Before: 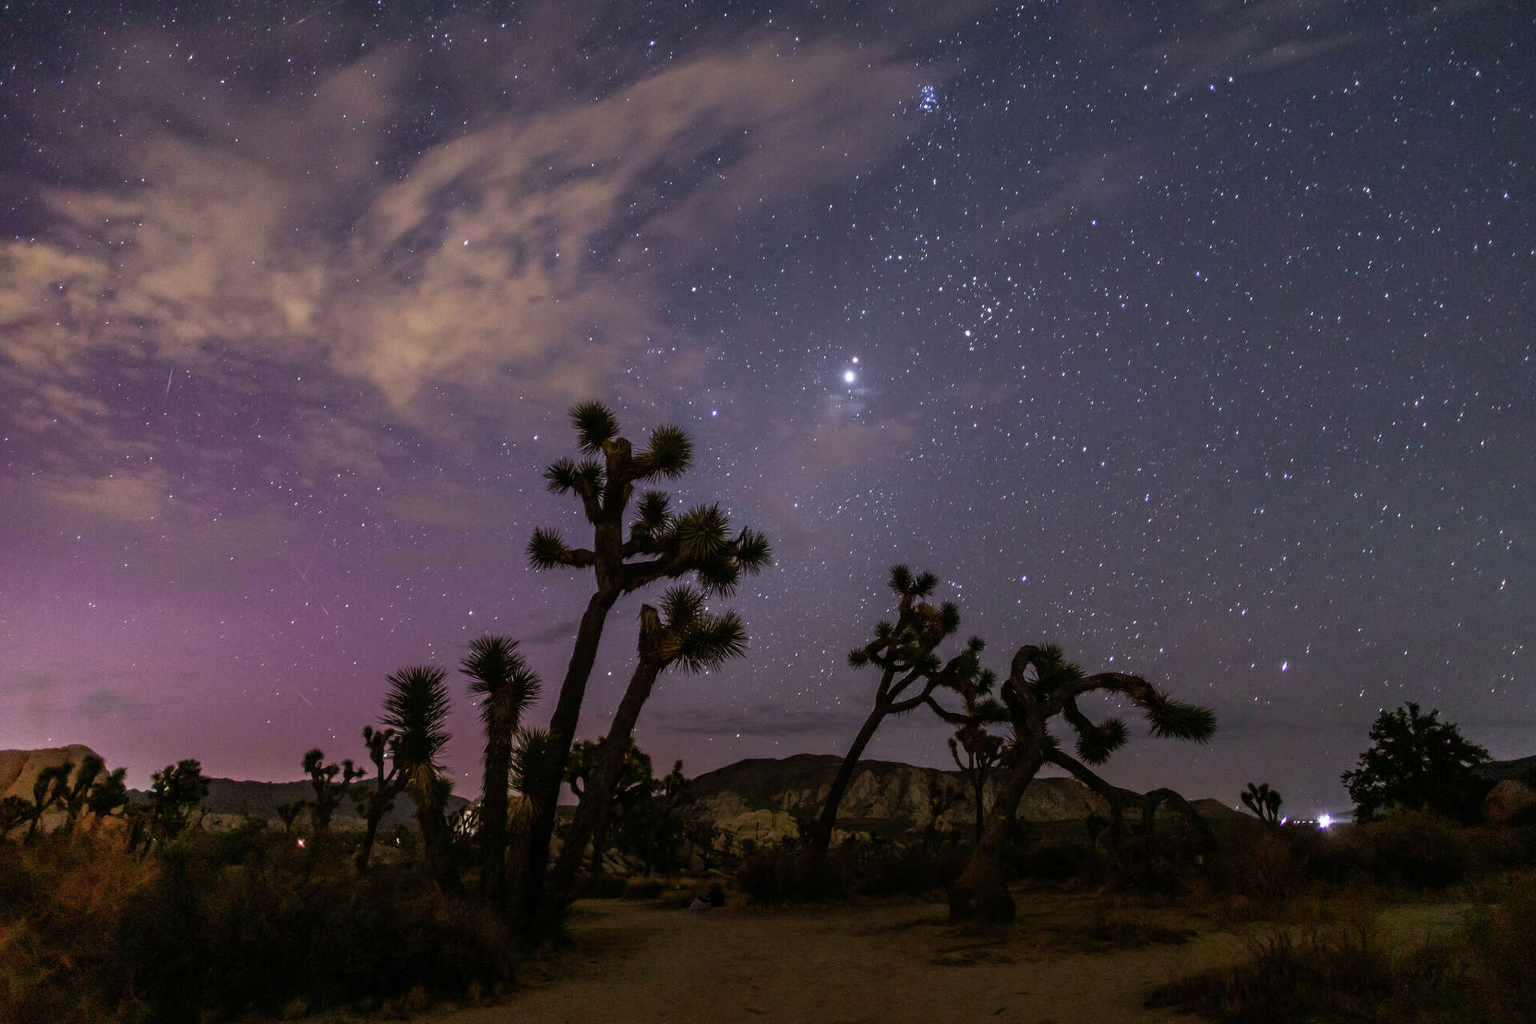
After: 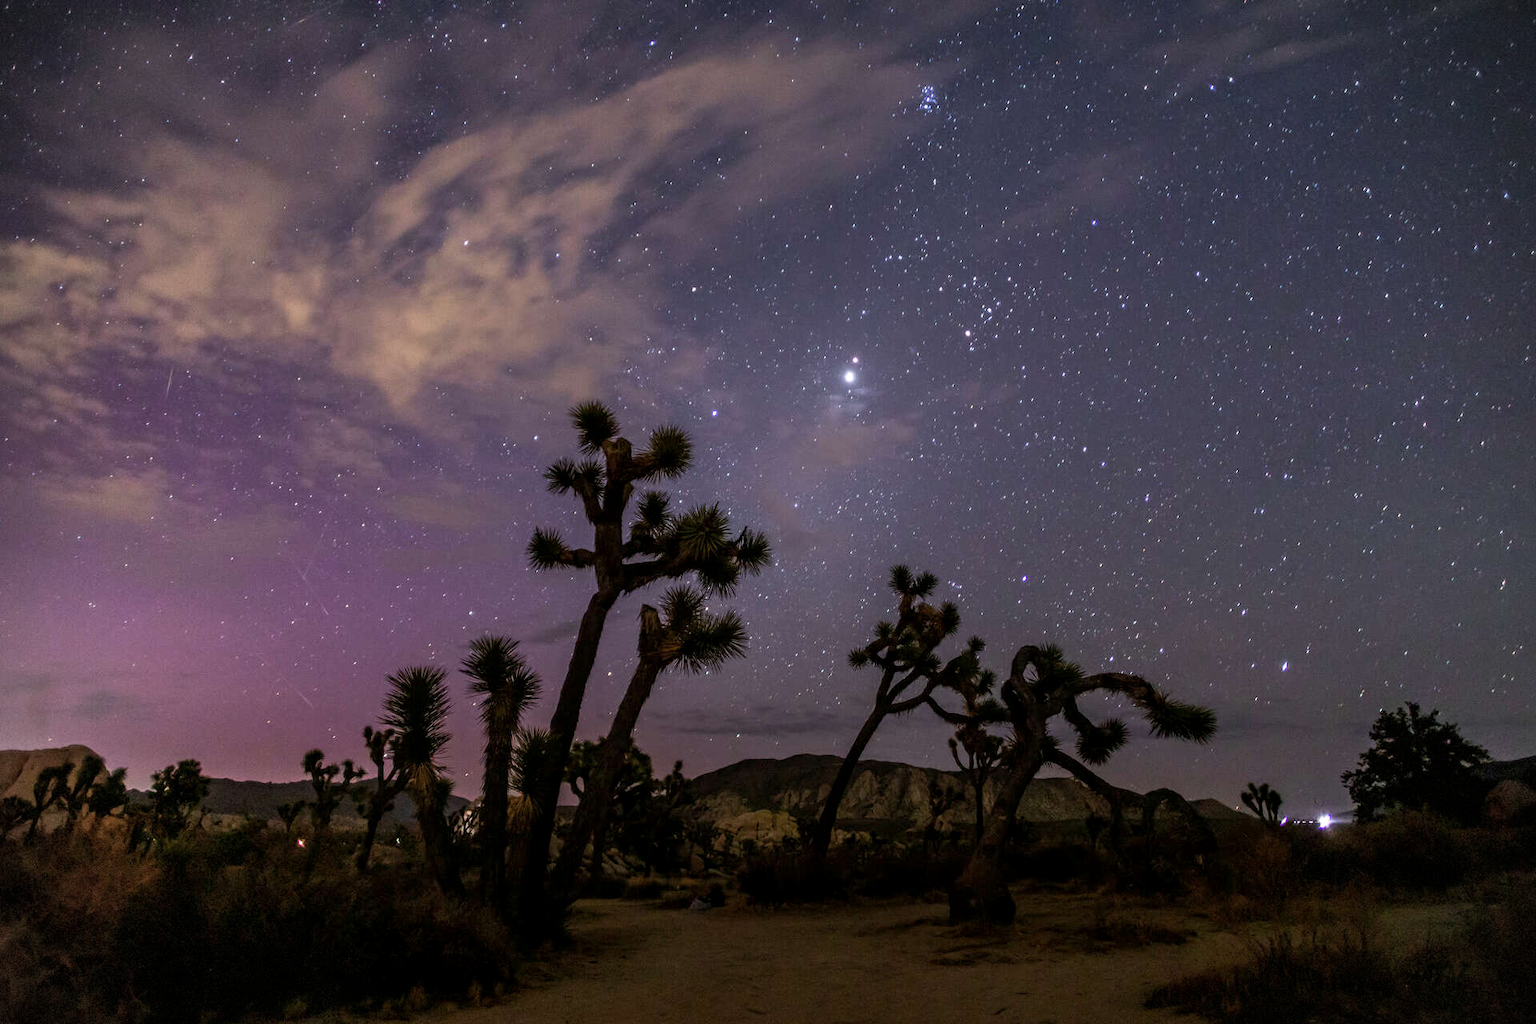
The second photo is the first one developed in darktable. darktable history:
local contrast: highlights 100%, shadows 100%, detail 120%, midtone range 0.2
vignetting: dithering 8-bit output, unbound false
